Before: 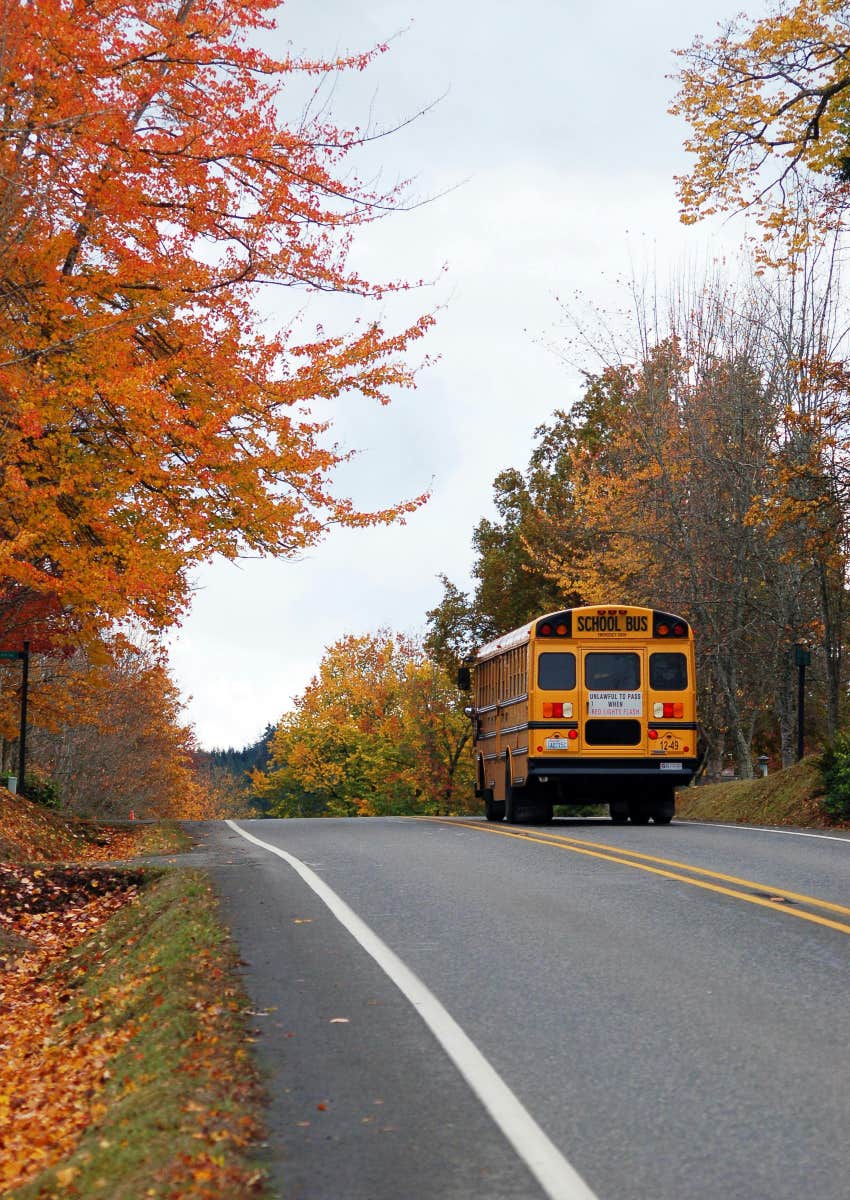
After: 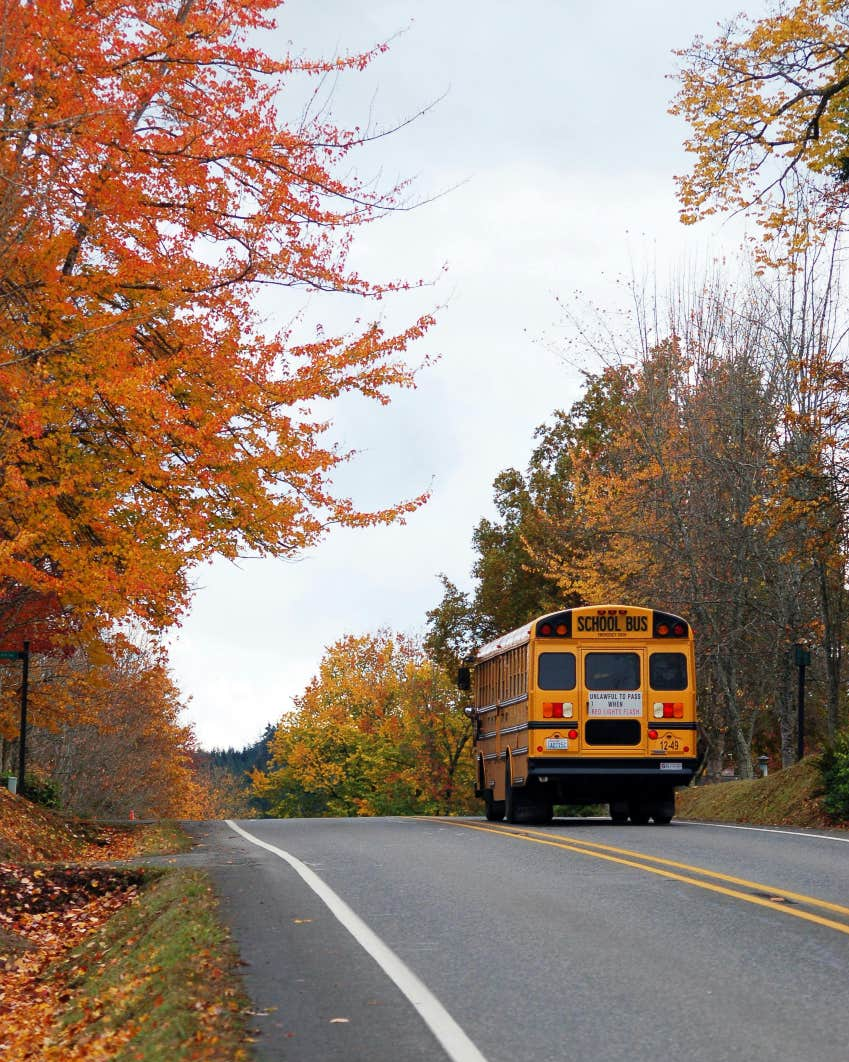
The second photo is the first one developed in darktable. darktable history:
crop and rotate: top 0%, bottom 11.485%
